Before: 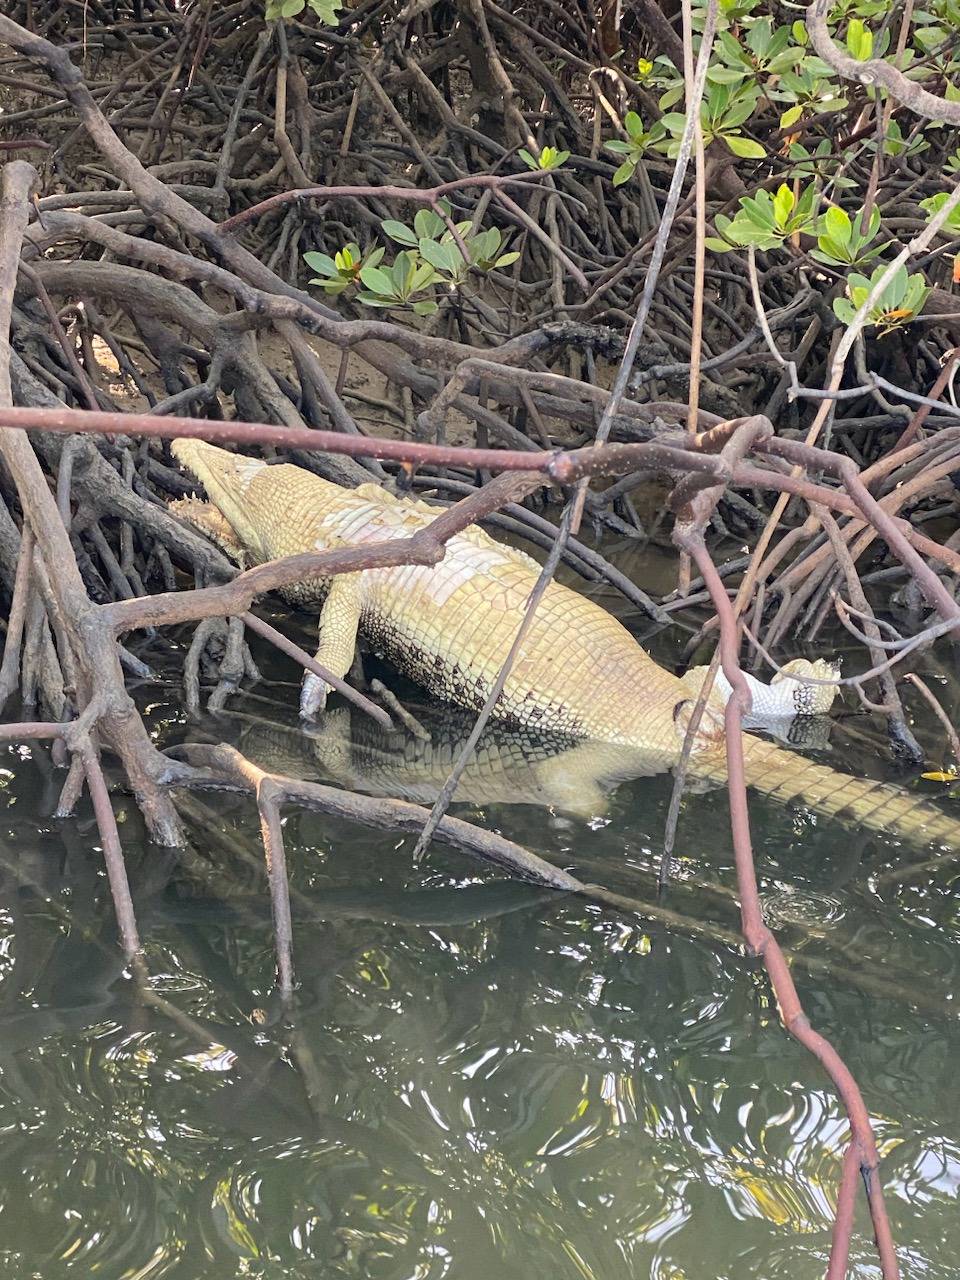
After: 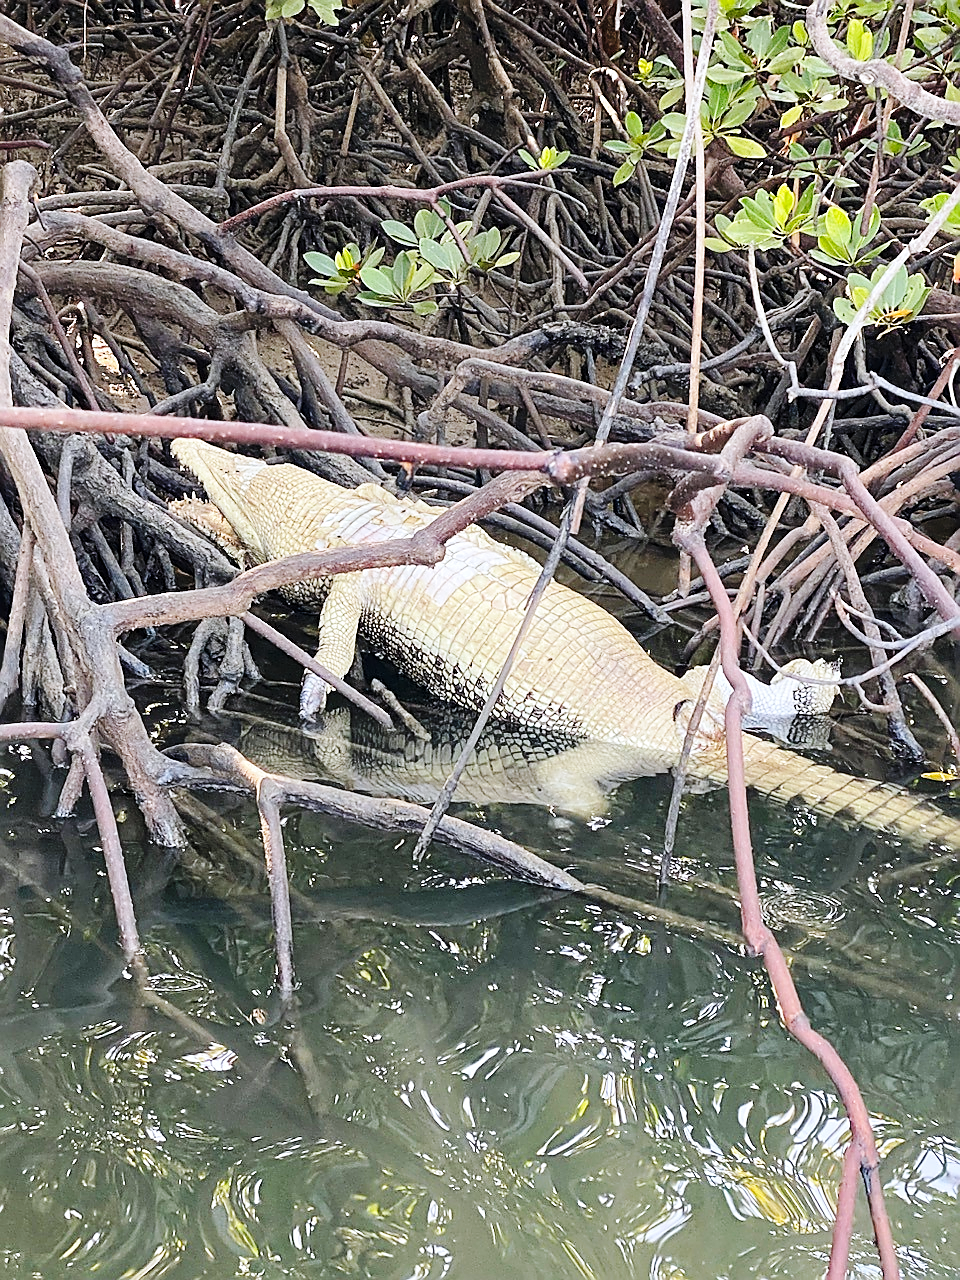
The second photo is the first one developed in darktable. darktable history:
base curve: curves: ch0 [(0, 0) (0.036, 0.025) (0.121, 0.166) (0.206, 0.329) (0.605, 0.79) (1, 1)], preserve colors none
sharpen: radius 1.366, amount 1.263, threshold 0.653
color correction: highlights a* -0.071, highlights b* -5.29, shadows a* -0.143, shadows b* -0.073
